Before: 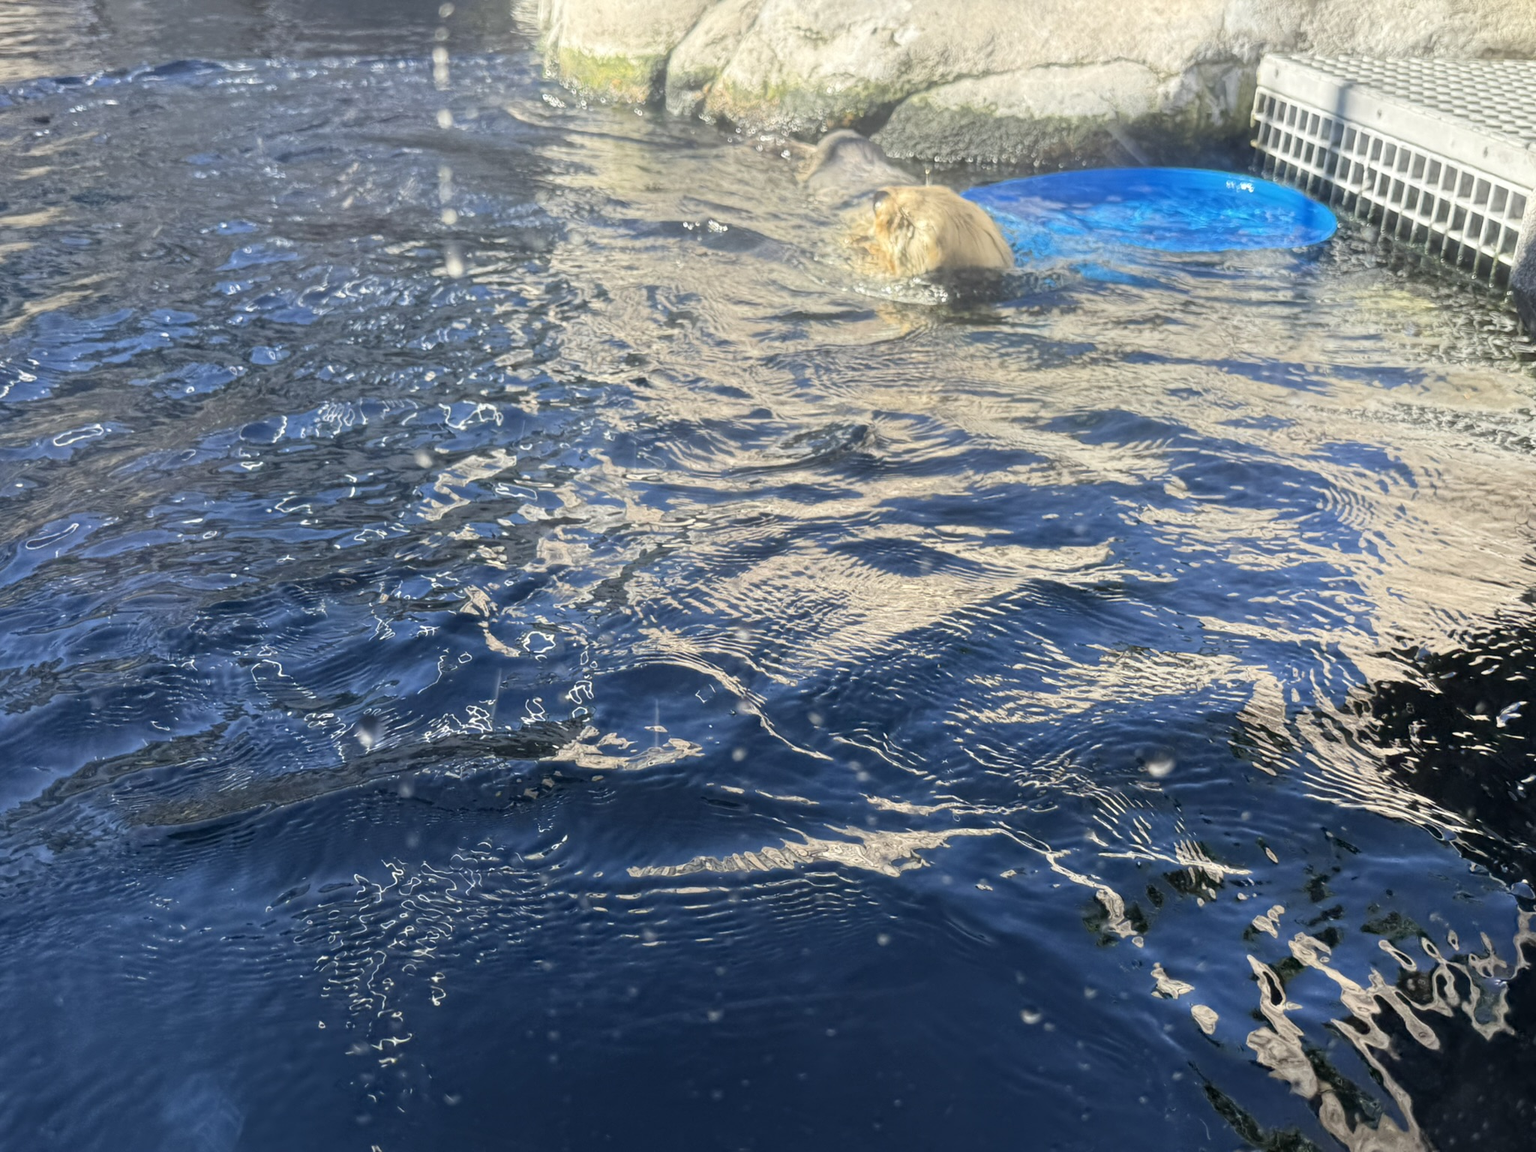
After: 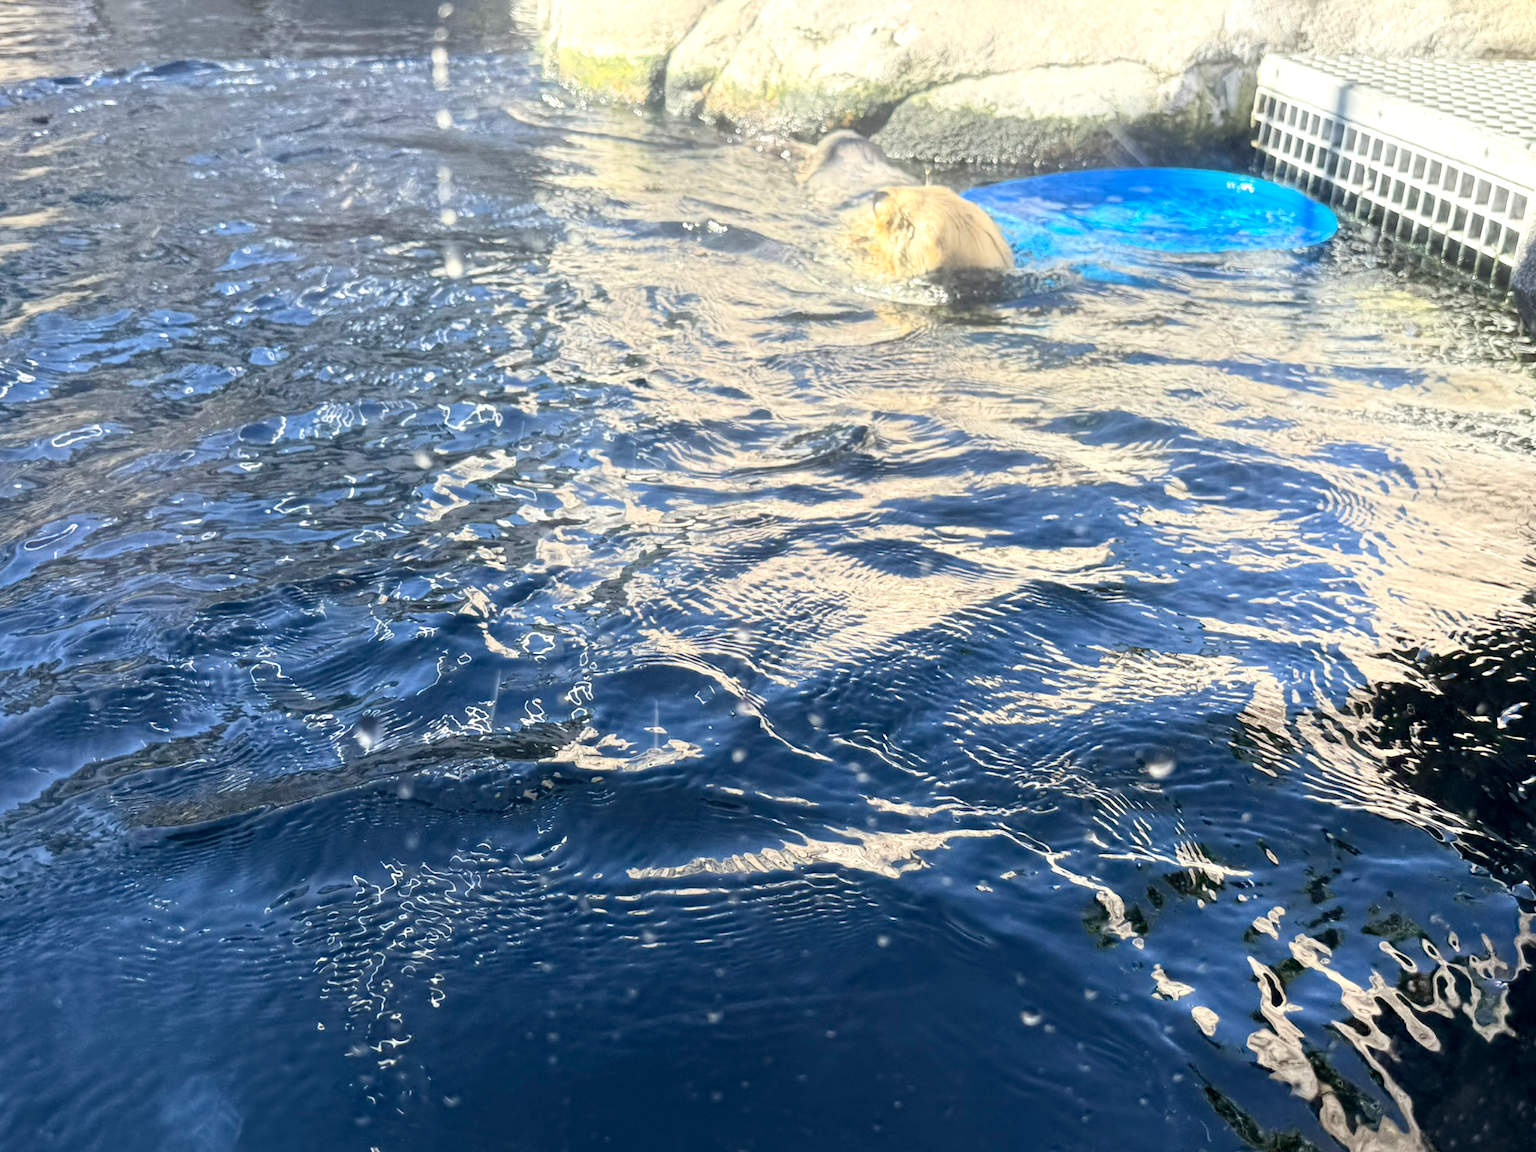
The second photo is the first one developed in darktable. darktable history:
crop and rotate: left 0.108%, bottom 0.012%
contrast brightness saturation: contrast 0.151, brightness 0.053
exposure: black level correction 0.004, exposure 0.384 EV, compensate highlight preservation false
